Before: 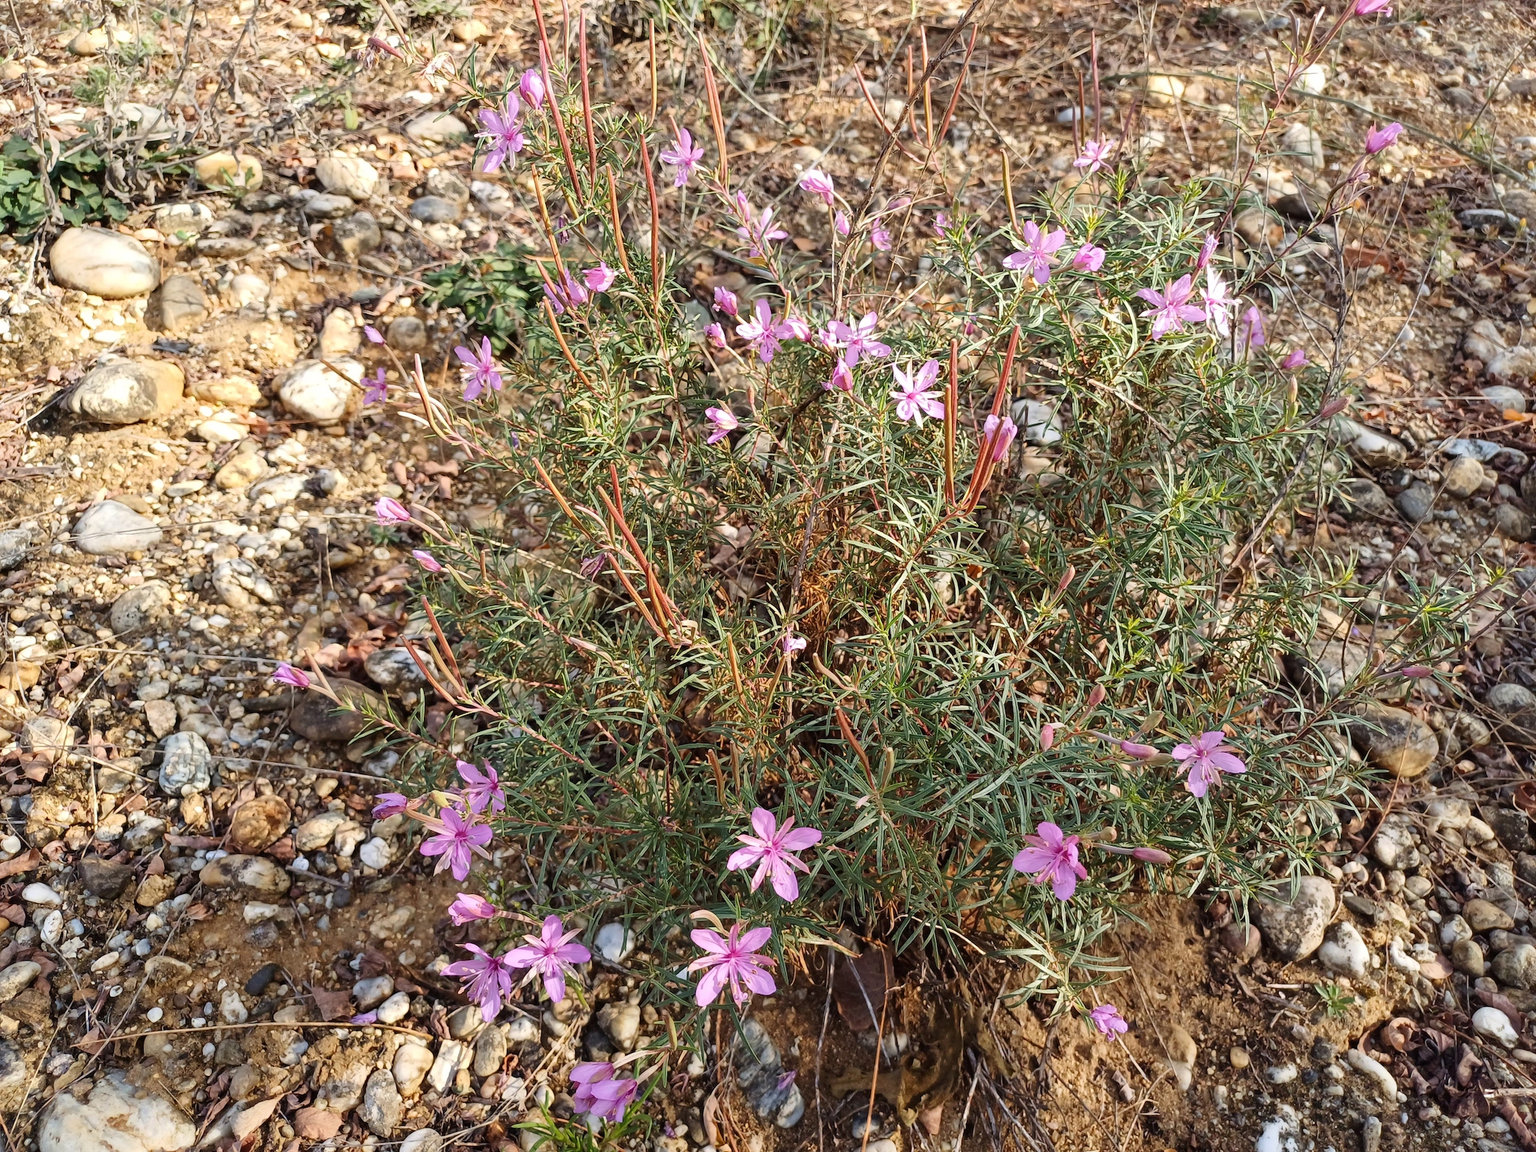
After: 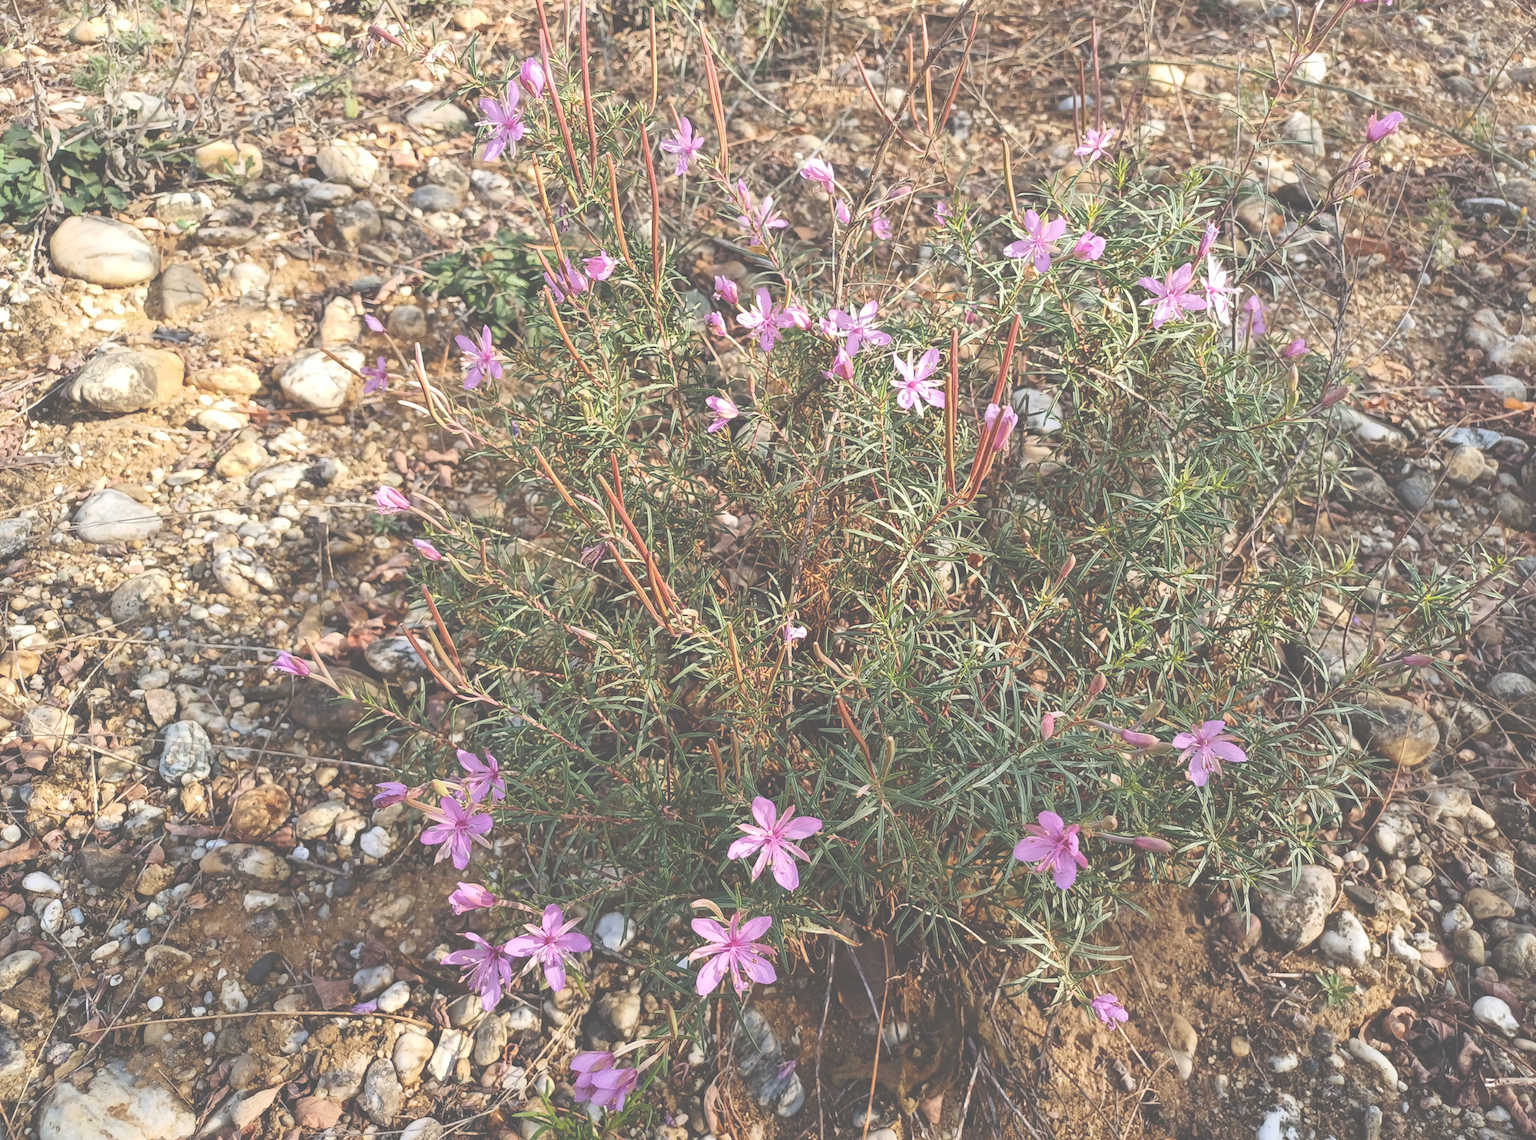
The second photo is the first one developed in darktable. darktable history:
crop: top 1.049%, right 0.001%
exposure: black level correction -0.087, compensate highlight preservation false
tone equalizer: -8 EV 0.06 EV, smoothing diameter 25%, edges refinement/feathering 10, preserve details guided filter
